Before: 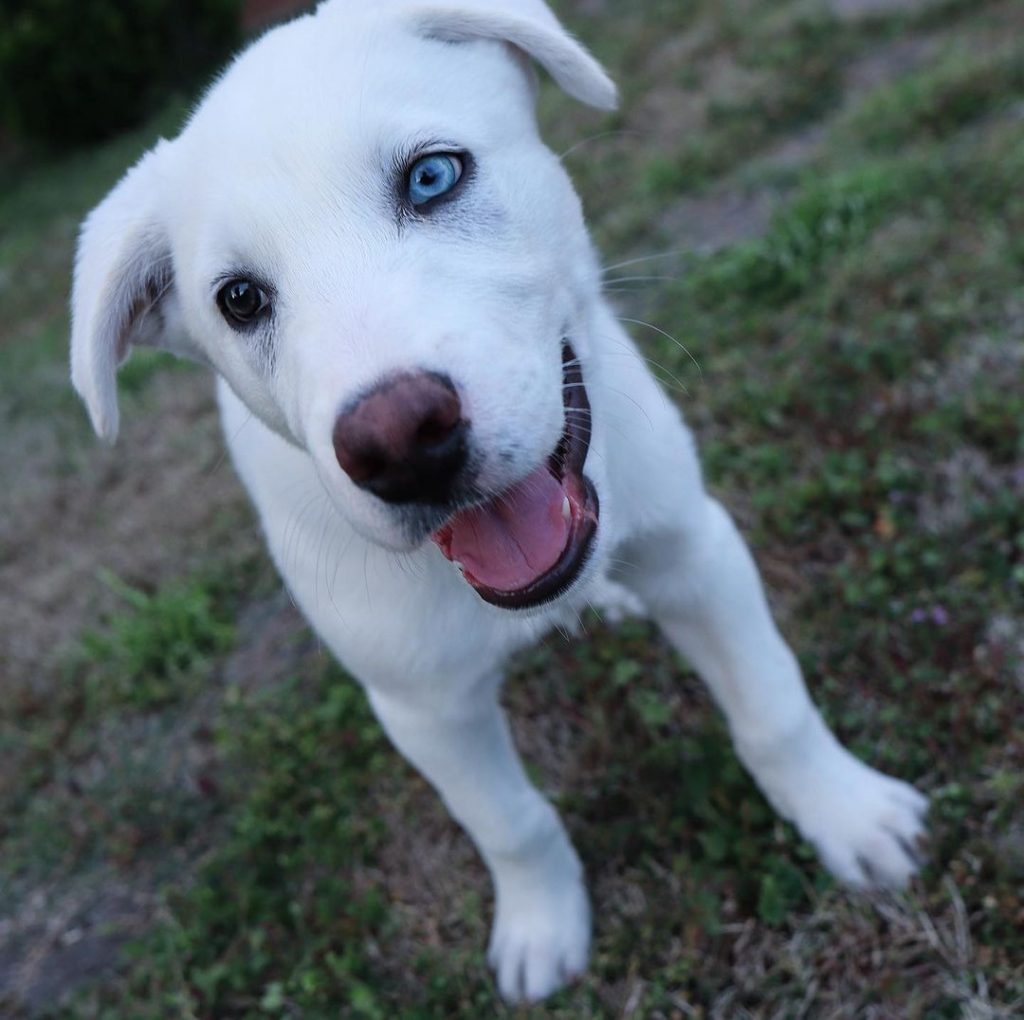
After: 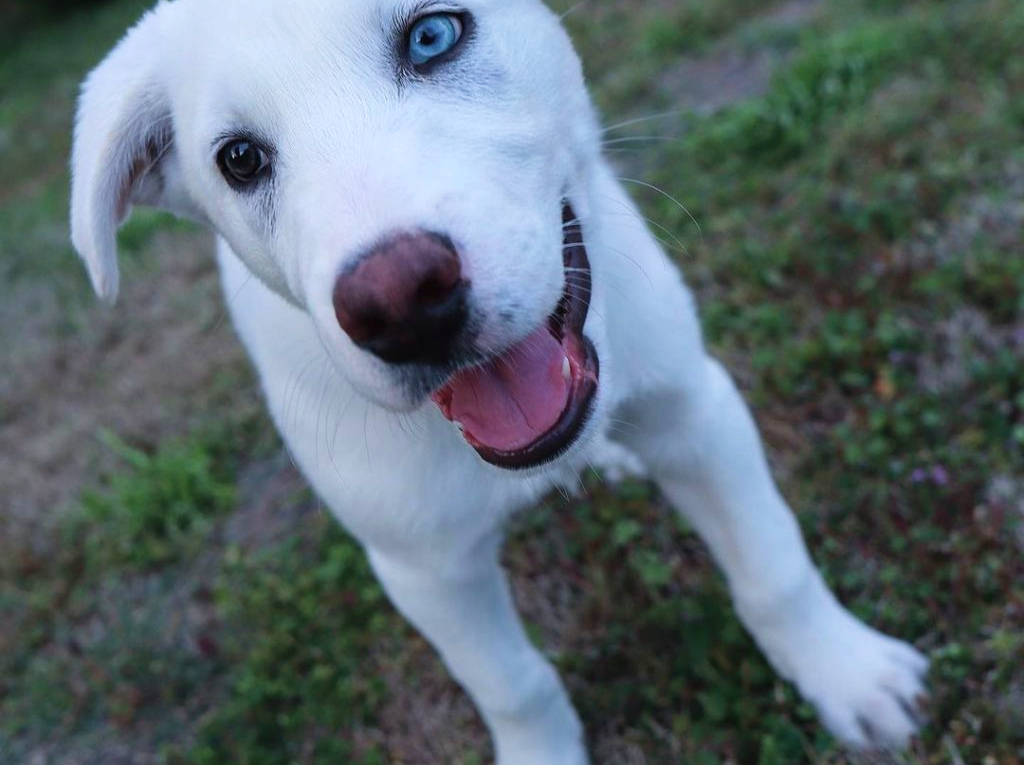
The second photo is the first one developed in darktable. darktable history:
crop: top 13.819%, bottom 11.169%
exposure: black level correction -0.001, exposure 0.08 EV, compensate highlight preservation false
velvia: on, module defaults
